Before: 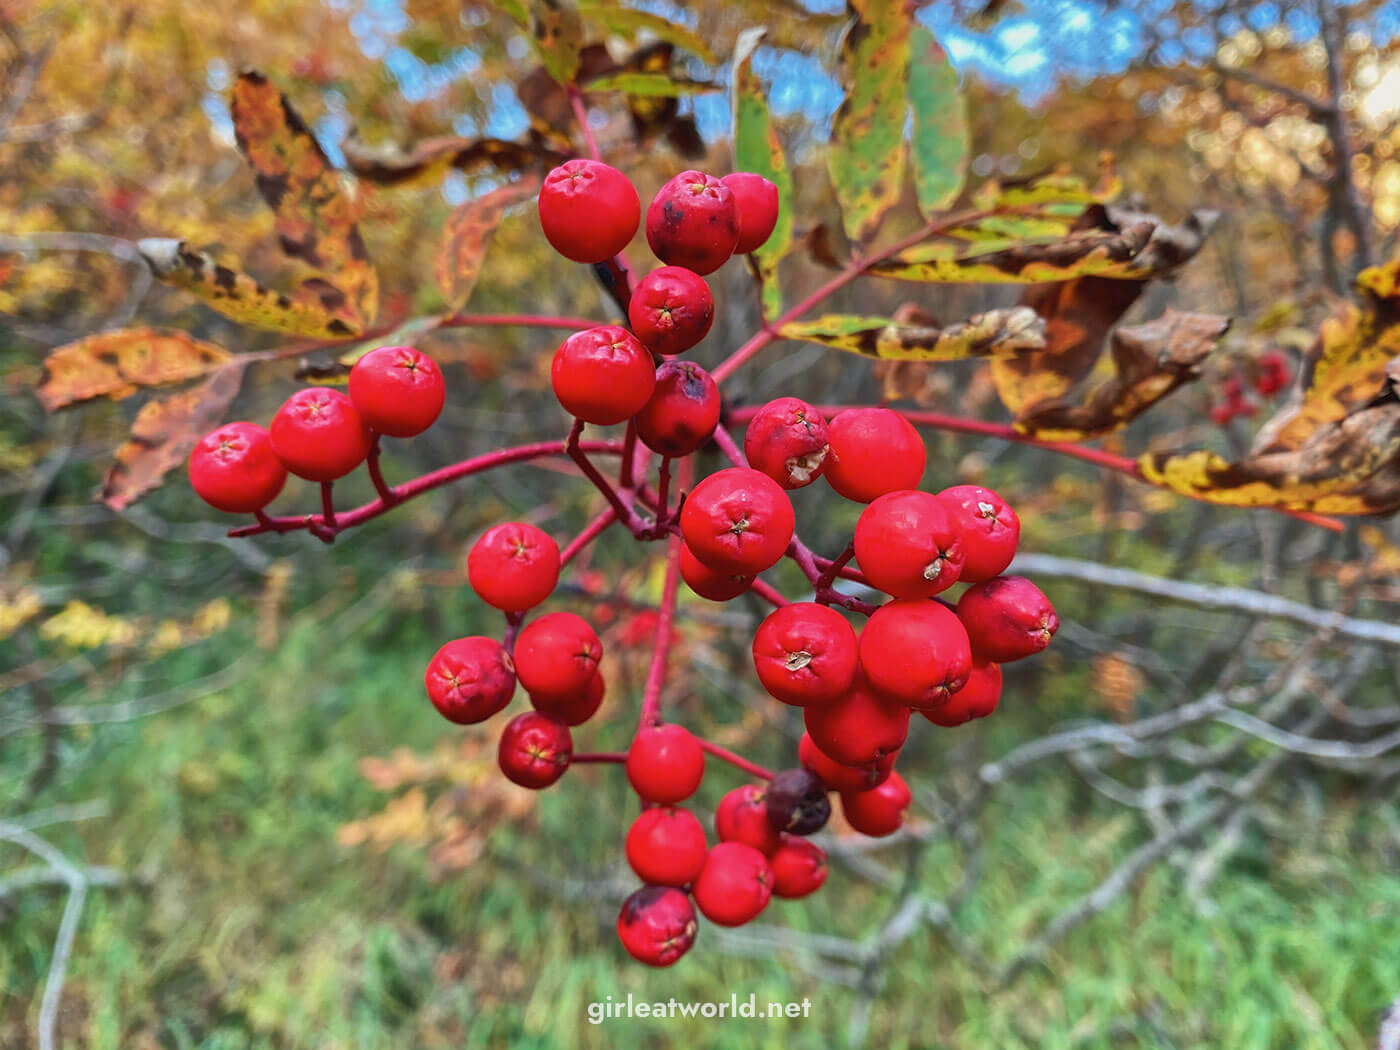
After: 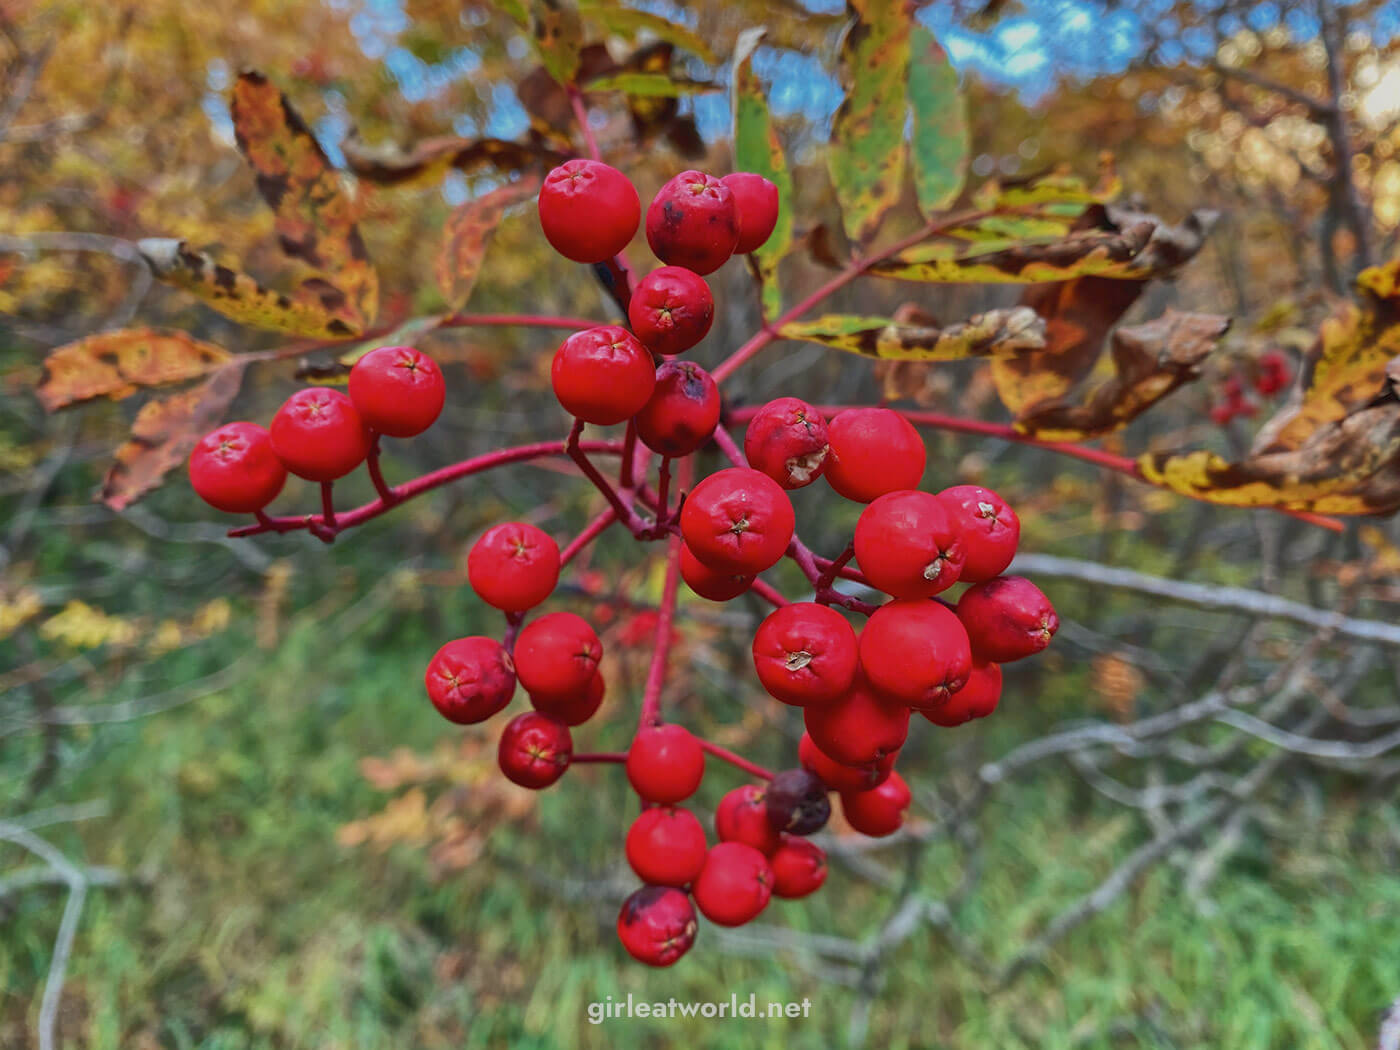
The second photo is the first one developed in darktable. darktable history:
tone equalizer: -8 EV 0.262 EV, -7 EV 0.448 EV, -6 EV 0.44 EV, -5 EV 0.286 EV, -3 EV -0.267 EV, -2 EV -0.444 EV, -1 EV -0.403 EV, +0 EV -0.222 EV, mask exposure compensation -0.487 EV
